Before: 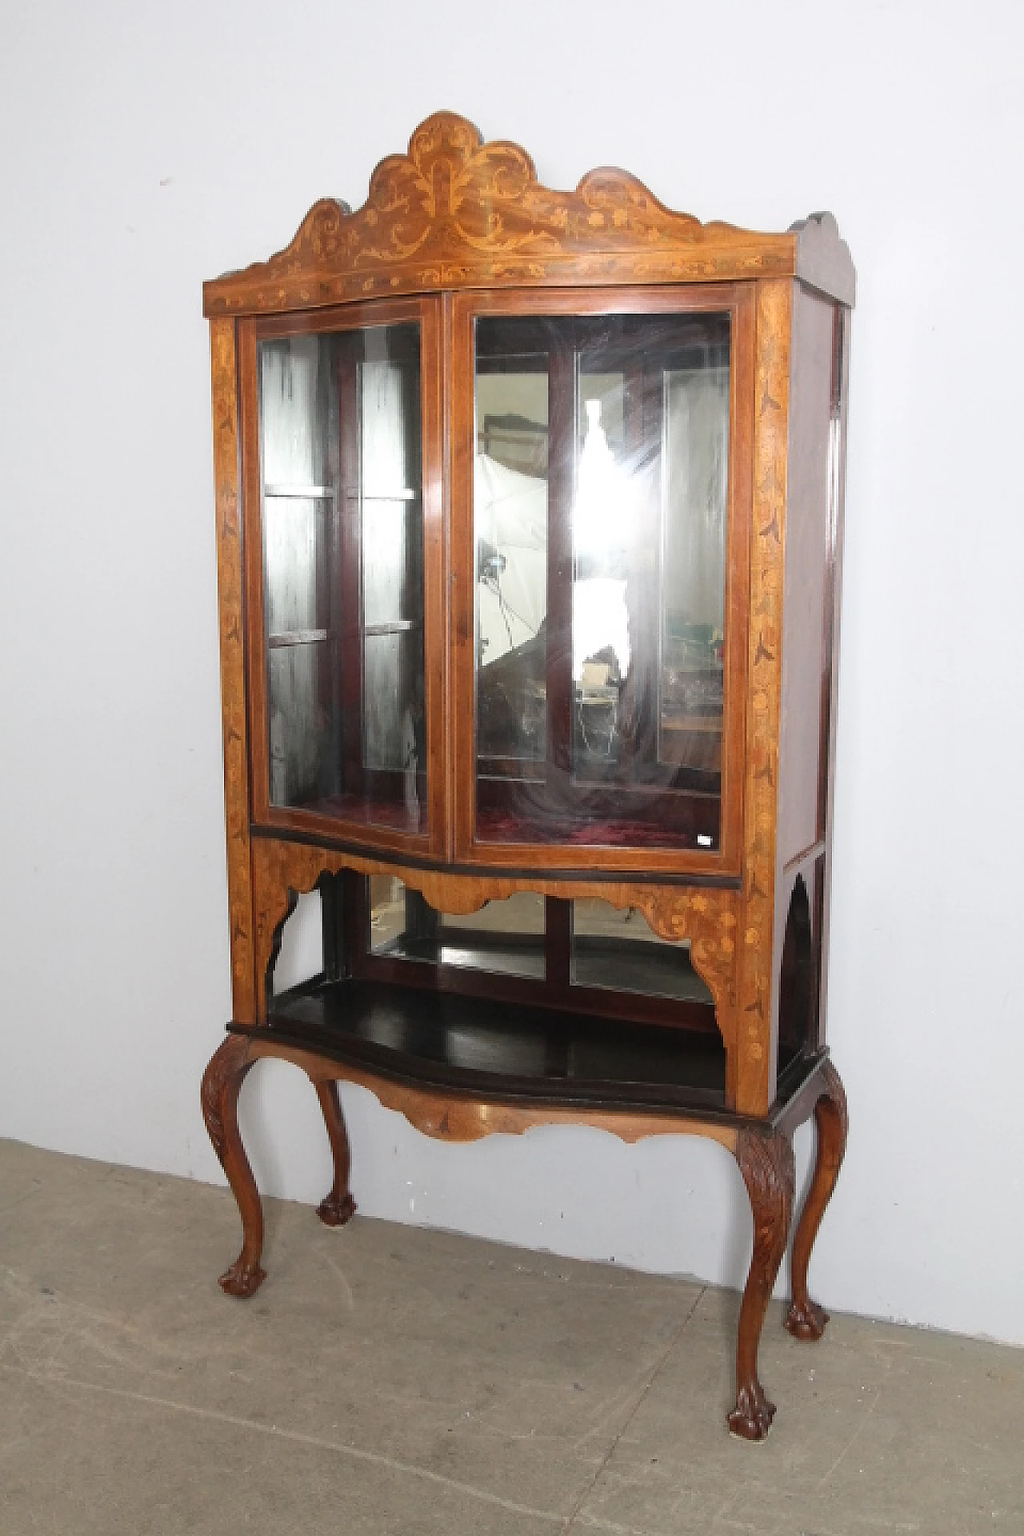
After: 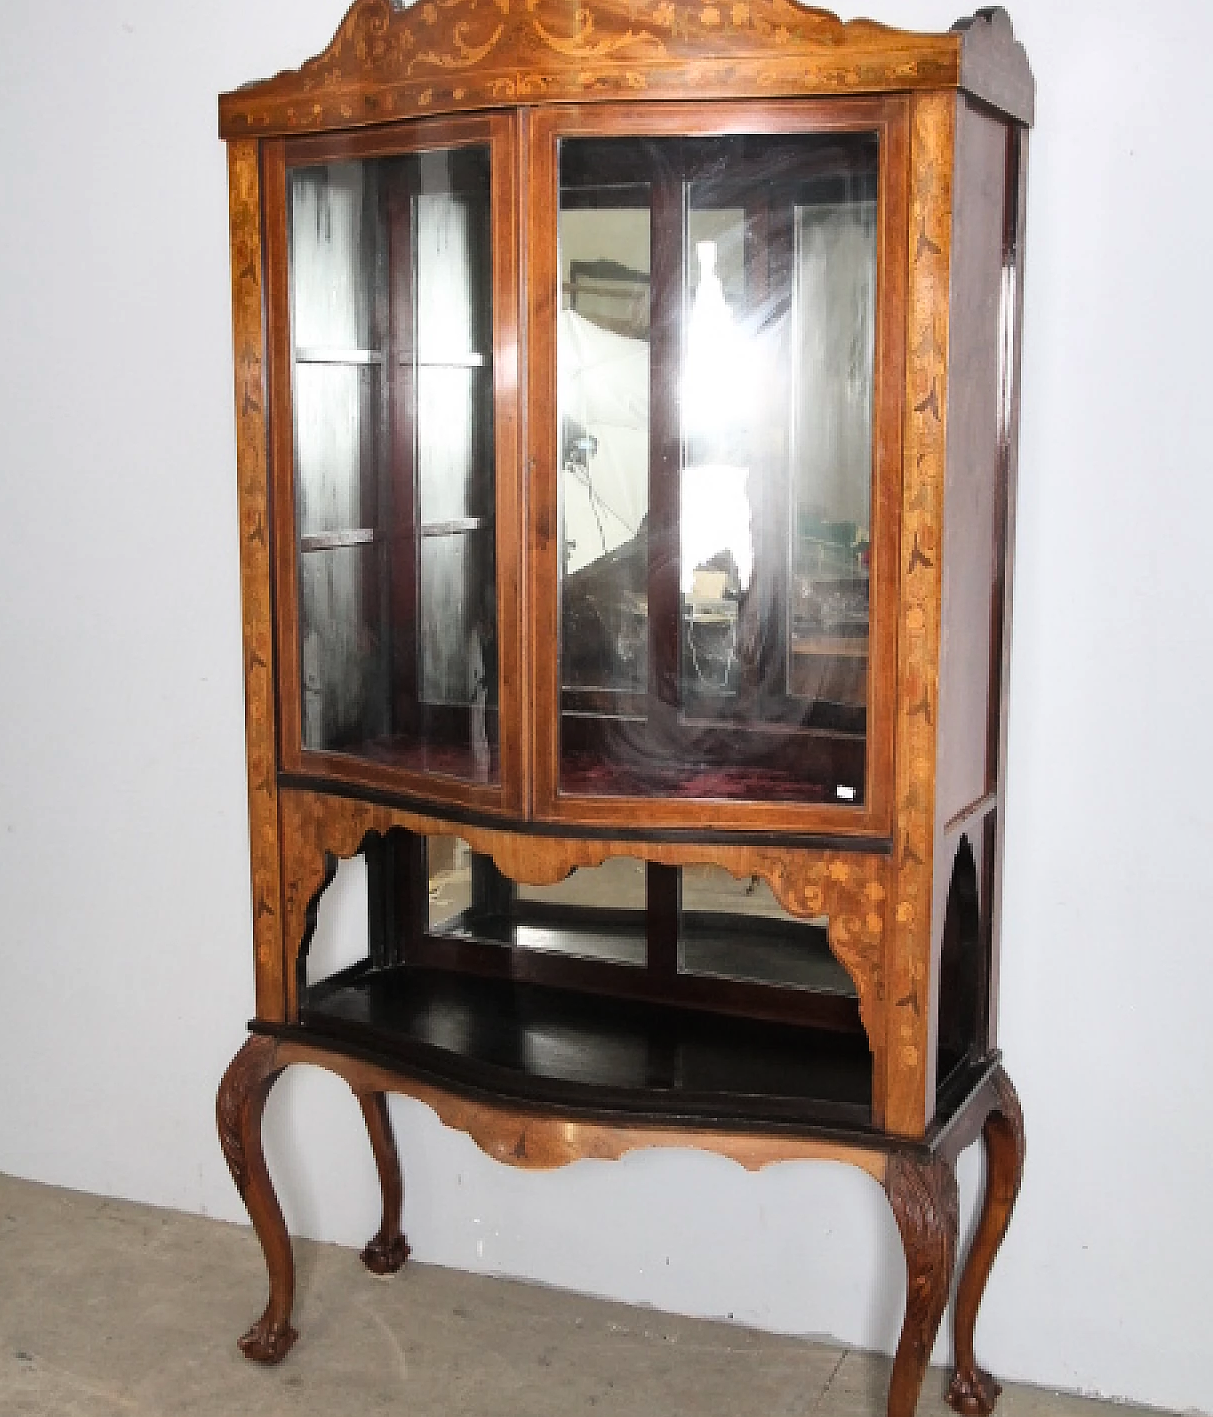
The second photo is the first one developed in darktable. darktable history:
tone curve: curves: ch0 [(0, 0) (0.058, 0.027) (0.214, 0.183) (0.304, 0.288) (0.51, 0.549) (0.658, 0.7) (0.741, 0.775) (0.844, 0.866) (0.986, 0.957)]; ch1 [(0, 0) (0.172, 0.123) (0.312, 0.296) (0.437, 0.429) (0.471, 0.469) (0.502, 0.5) (0.513, 0.515) (0.572, 0.603) (0.617, 0.653) (0.68, 0.724) (0.889, 0.924) (1, 1)]; ch2 [(0, 0) (0.411, 0.424) (0.489, 0.49) (0.502, 0.5) (0.517, 0.519) (0.549, 0.578) (0.604, 0.628) (0.693, 0.686) (1, 1)], color space Lab, linked channels, preserve colors none
crop and rotate: left 2.786%, top 13.458%, right 2.377%, bottom 12.706%
shadows and highlights: radius 173.31, shadows 27.35, white point adjustment 3.29, highlights -67.96, soften with gaussian
